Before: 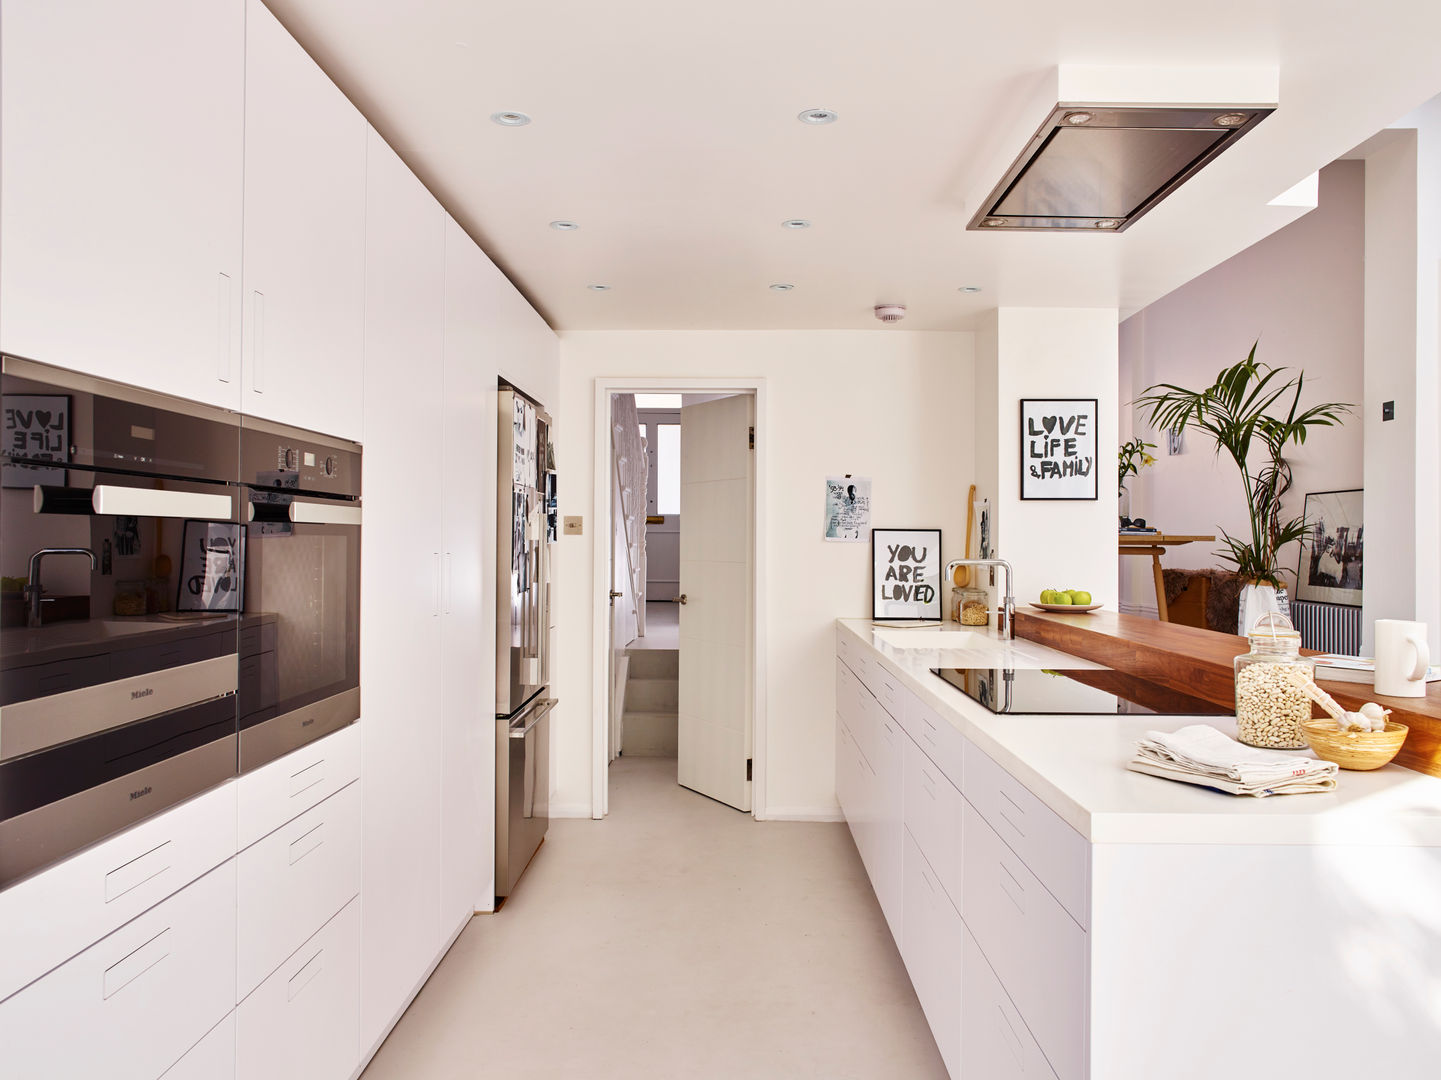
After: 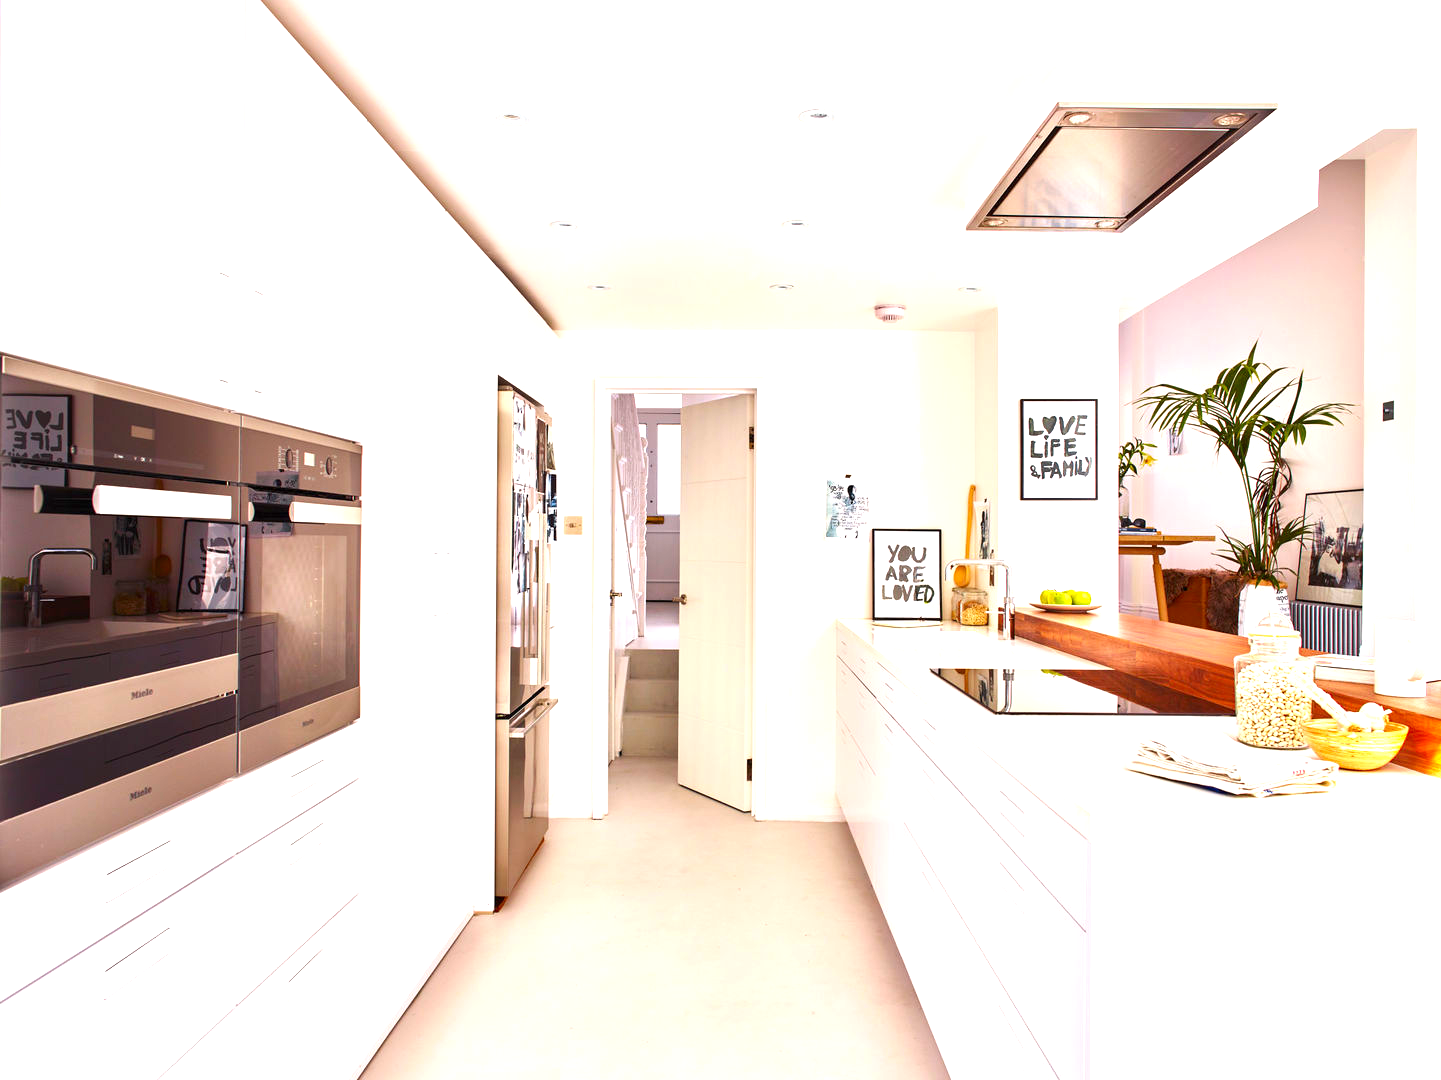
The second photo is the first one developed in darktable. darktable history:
exposure: exposure 1 EV, compensate exposure bias true, compensate highlight preservation false
color correction: highlights b* 0.033, saturation 1.33
